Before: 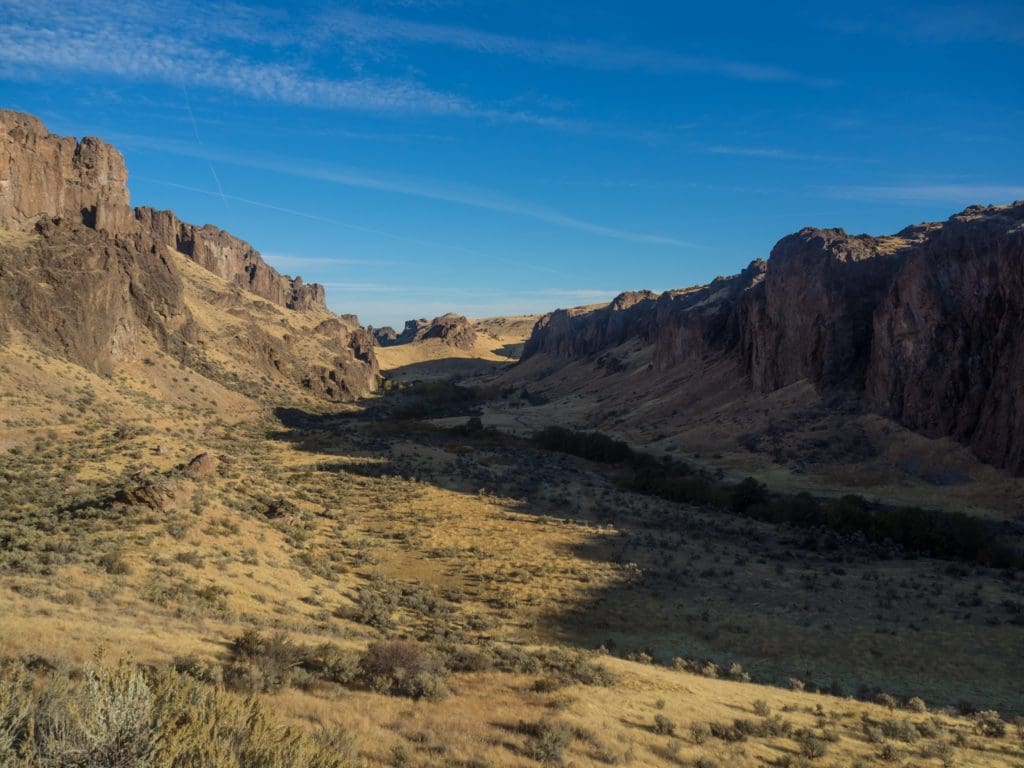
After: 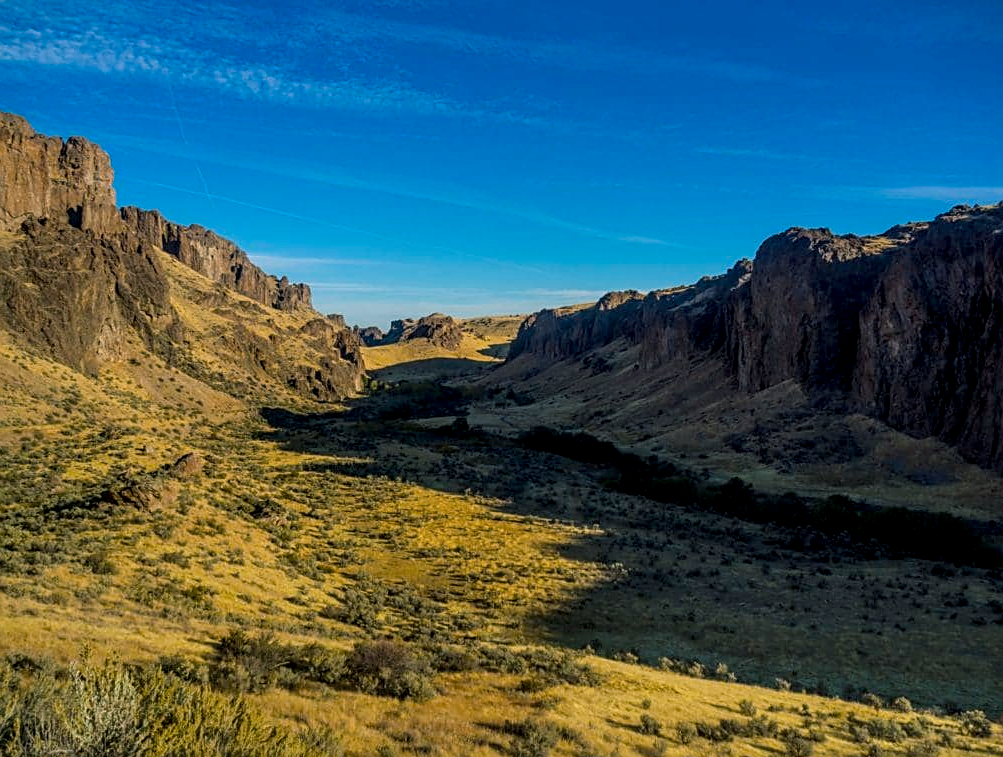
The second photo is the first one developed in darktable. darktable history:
shadows and highlights: shadows 25.67, highlights -48.12, soften with gaussian
exposure: exposure -0.258 EV, compensate highlight preservation false
local contrast: detail 144%
crop and rotate: left 1.44%, right 0.563%, bottom 1.382%
sharpen: on, module defaults
color balance rgb: shadows lift › luminance -7.909%, shadows lift › chroma 2.258%, shadows lift › hue 198.98°, power › hue 329.44°, perceptual saturation grading › global saturation 50.183%, global vibrance 9.76%
